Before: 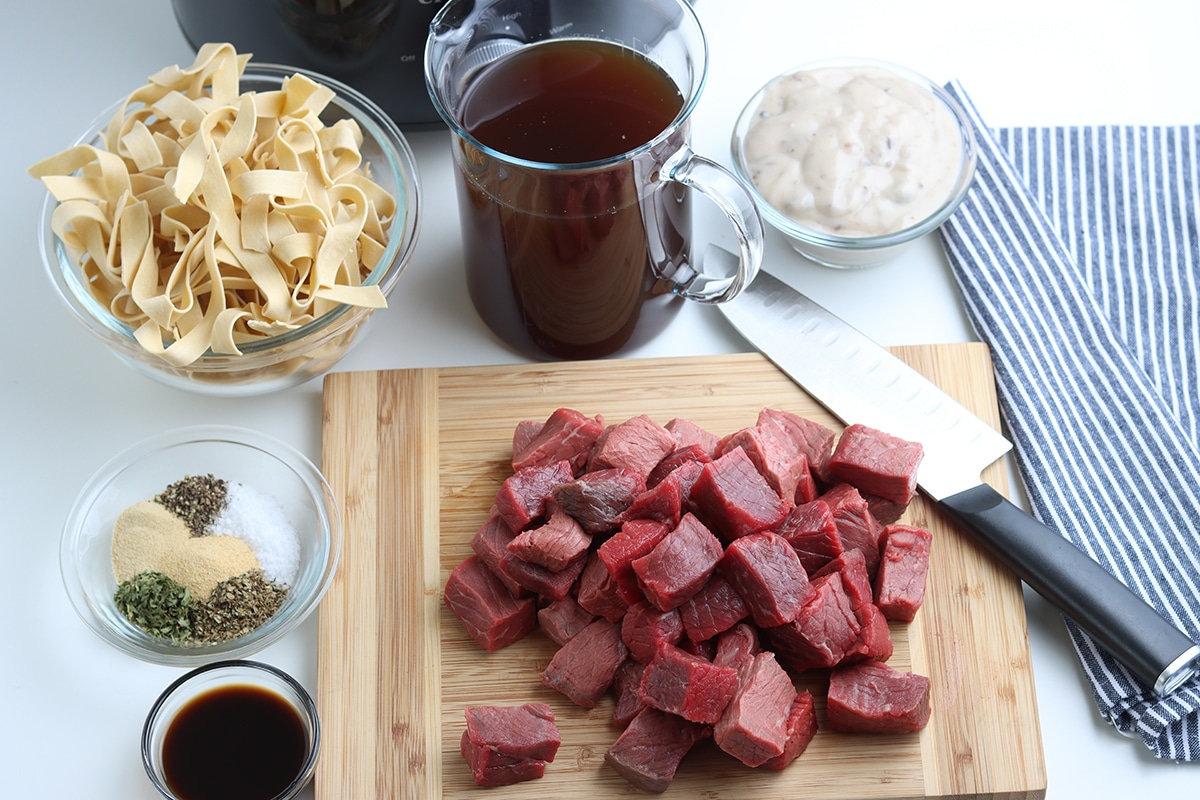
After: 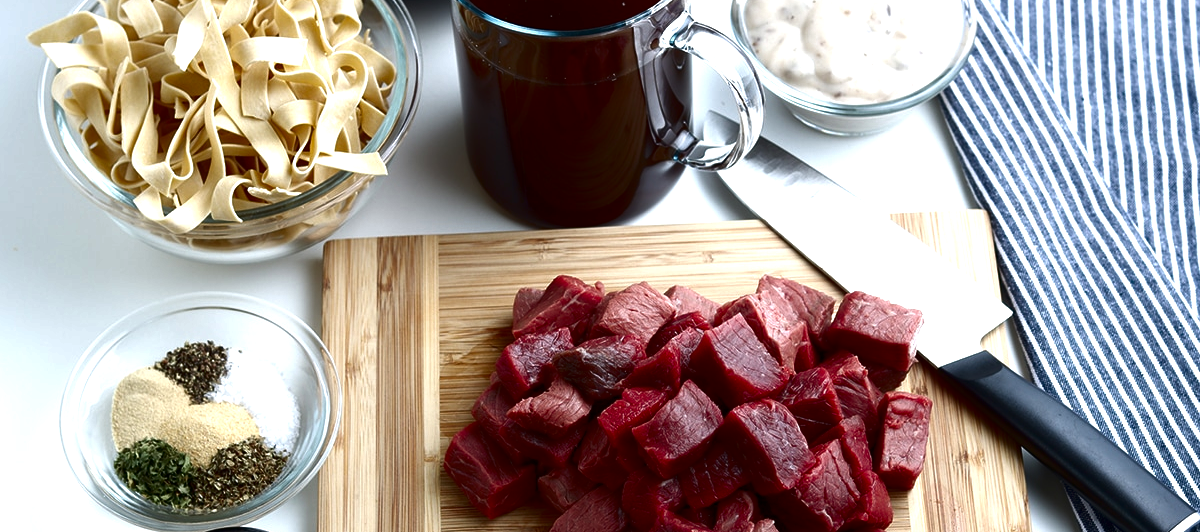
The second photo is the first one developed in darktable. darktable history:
contrast brightness saturation: brightness -0.52
crop: top 16.725%, bottom 16.767%
exposure: black level correction 0, exposure 0.499 EV, compensate exposure bias true, compensate highlight preservation false
